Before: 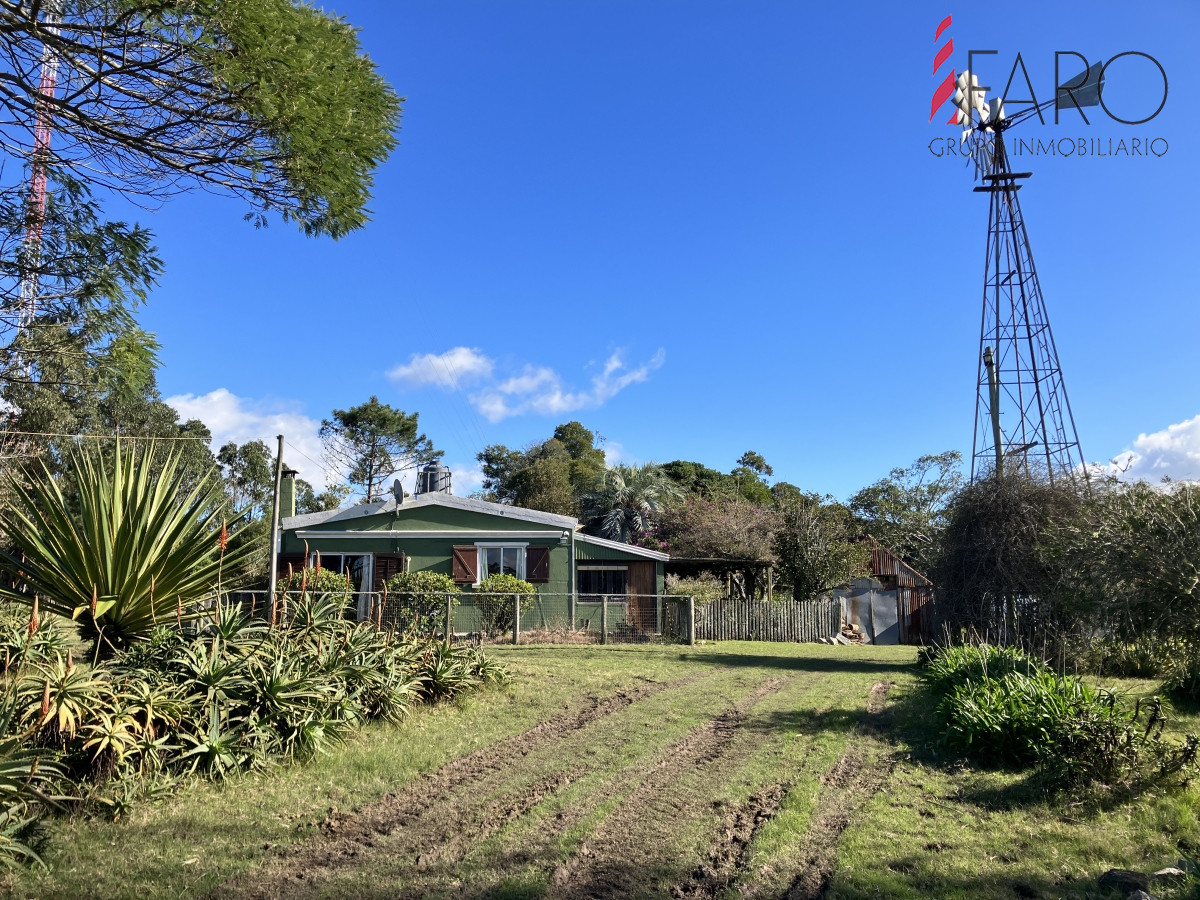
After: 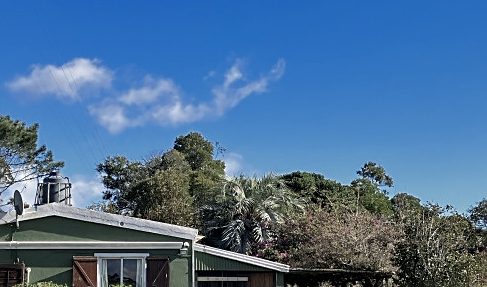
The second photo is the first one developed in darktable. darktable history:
sharpen: on, module defaults
shadows and highlights: shadows 43.81, white point adjustment -1.34, soften with gaussian
color zones: curves: ch0 [(0, 0.5) (0.125, 0.4) (0.25, 0.5) (0.375, 0.4) (0.5, 0.4) (0.625, 0.35) (0.75, 0.35) (0.875, 0.5)]; ch1 [(0, 0.35) (0.125, 0.45) (0.25, 0.35) (0.375, 0.35) (0.5, 0.35) (0.625, 0.35) (0.75, 0.45) (0.875, 0.35)]; ch2 [(0, 0.6) (0.125, 0.5) (0.25, 0.5) (0.375, 0.6) (0.5, 0.6) (0.625, 0.5) (0.75, 0.5) (0.875, 0.5)]
crop: left 31.74%, top 32.138%, right 27.654%, bottom 35.969%
